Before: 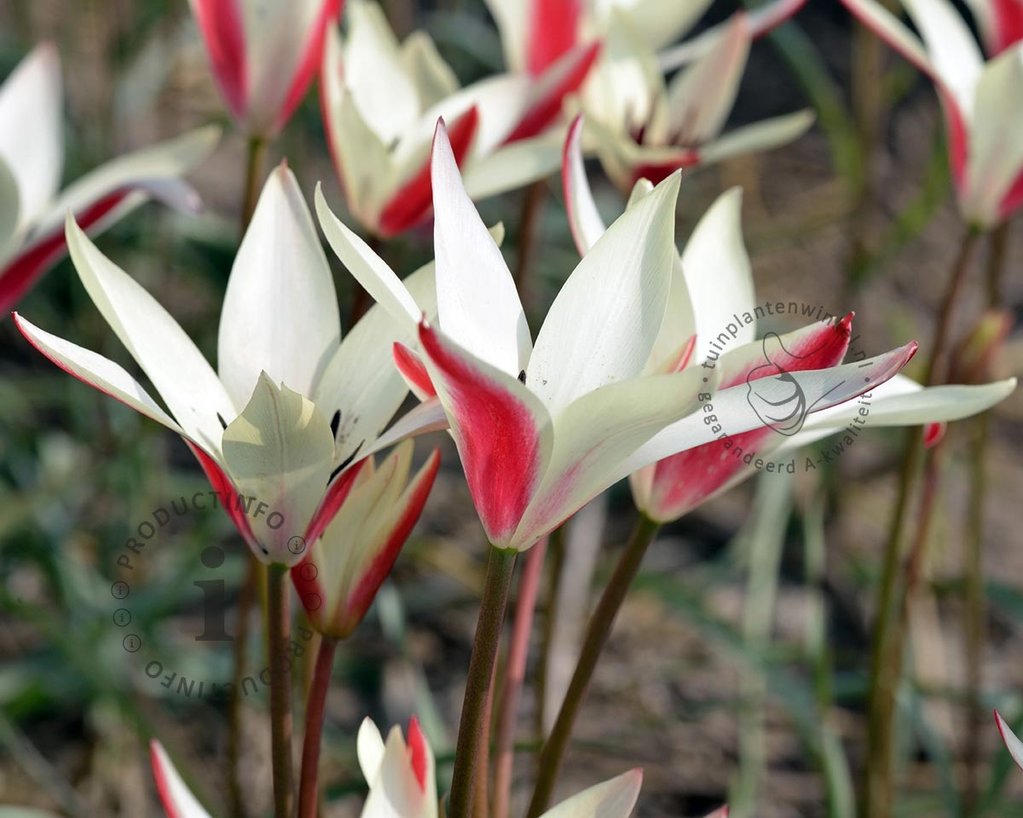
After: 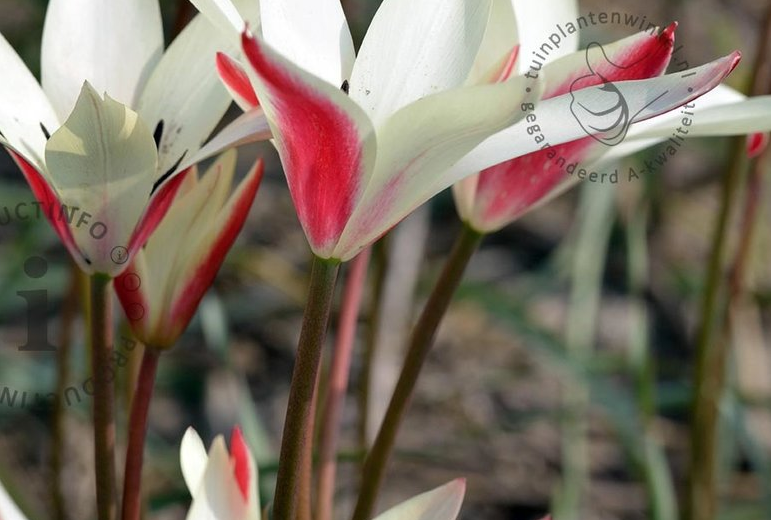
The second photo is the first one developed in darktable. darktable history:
crop and rotate: left 17.326%, top 35.552%, right 7.215%, bottom 0.788%
